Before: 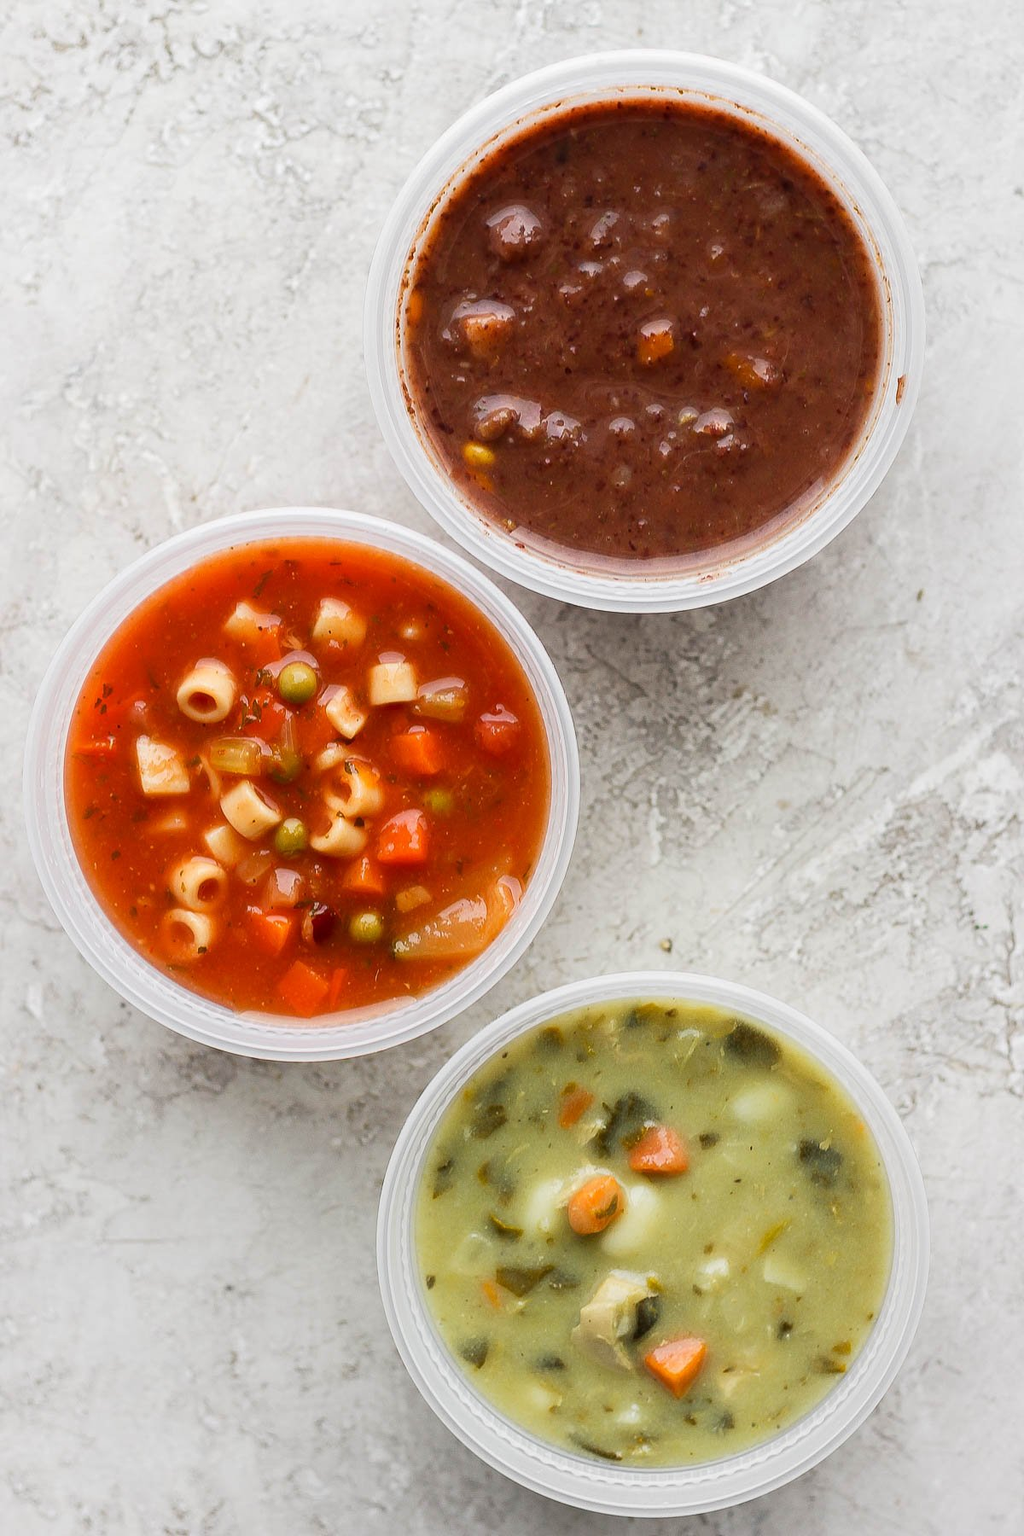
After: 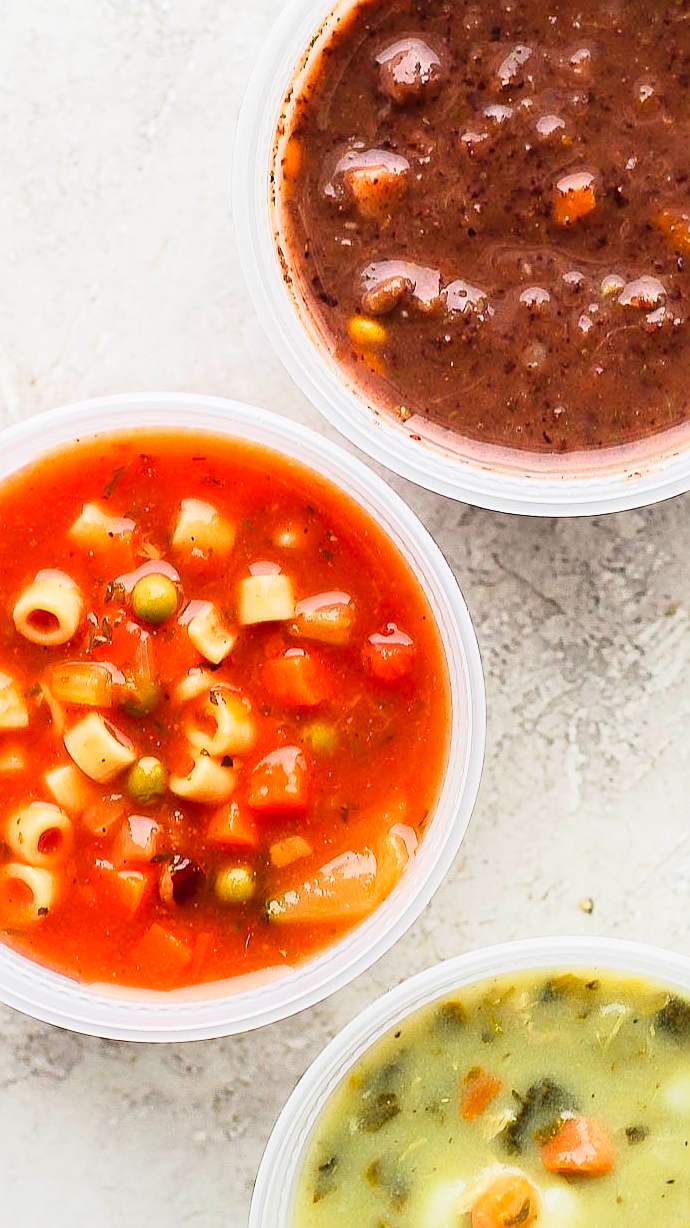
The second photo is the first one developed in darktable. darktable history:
crop: left 16.219%, top 11.269%, right 26.264%, bottom 20.453%
tone curve: curves: ch0 [(0, 0) (0.003, 0.003) (0.011, 0.01) (0.025, 0.023) (0.044, 0.041) (0.069, 0.064) (0.1, 0.094) (0.136, 0.143) (0.177, 0.205) (0.224, 0.281) (0.277, 0.367) (0.335, 0.457) (0.399, 0.542) (0.468, 0.629) (0.543, 0.711) (0.623, 0.788) (0.709, 0.863) (0.801, 0.912) (0.898, 0.955) (1, 1)], color space Lab, linked channels, preserve colors none
sharpen: on, module defaults
